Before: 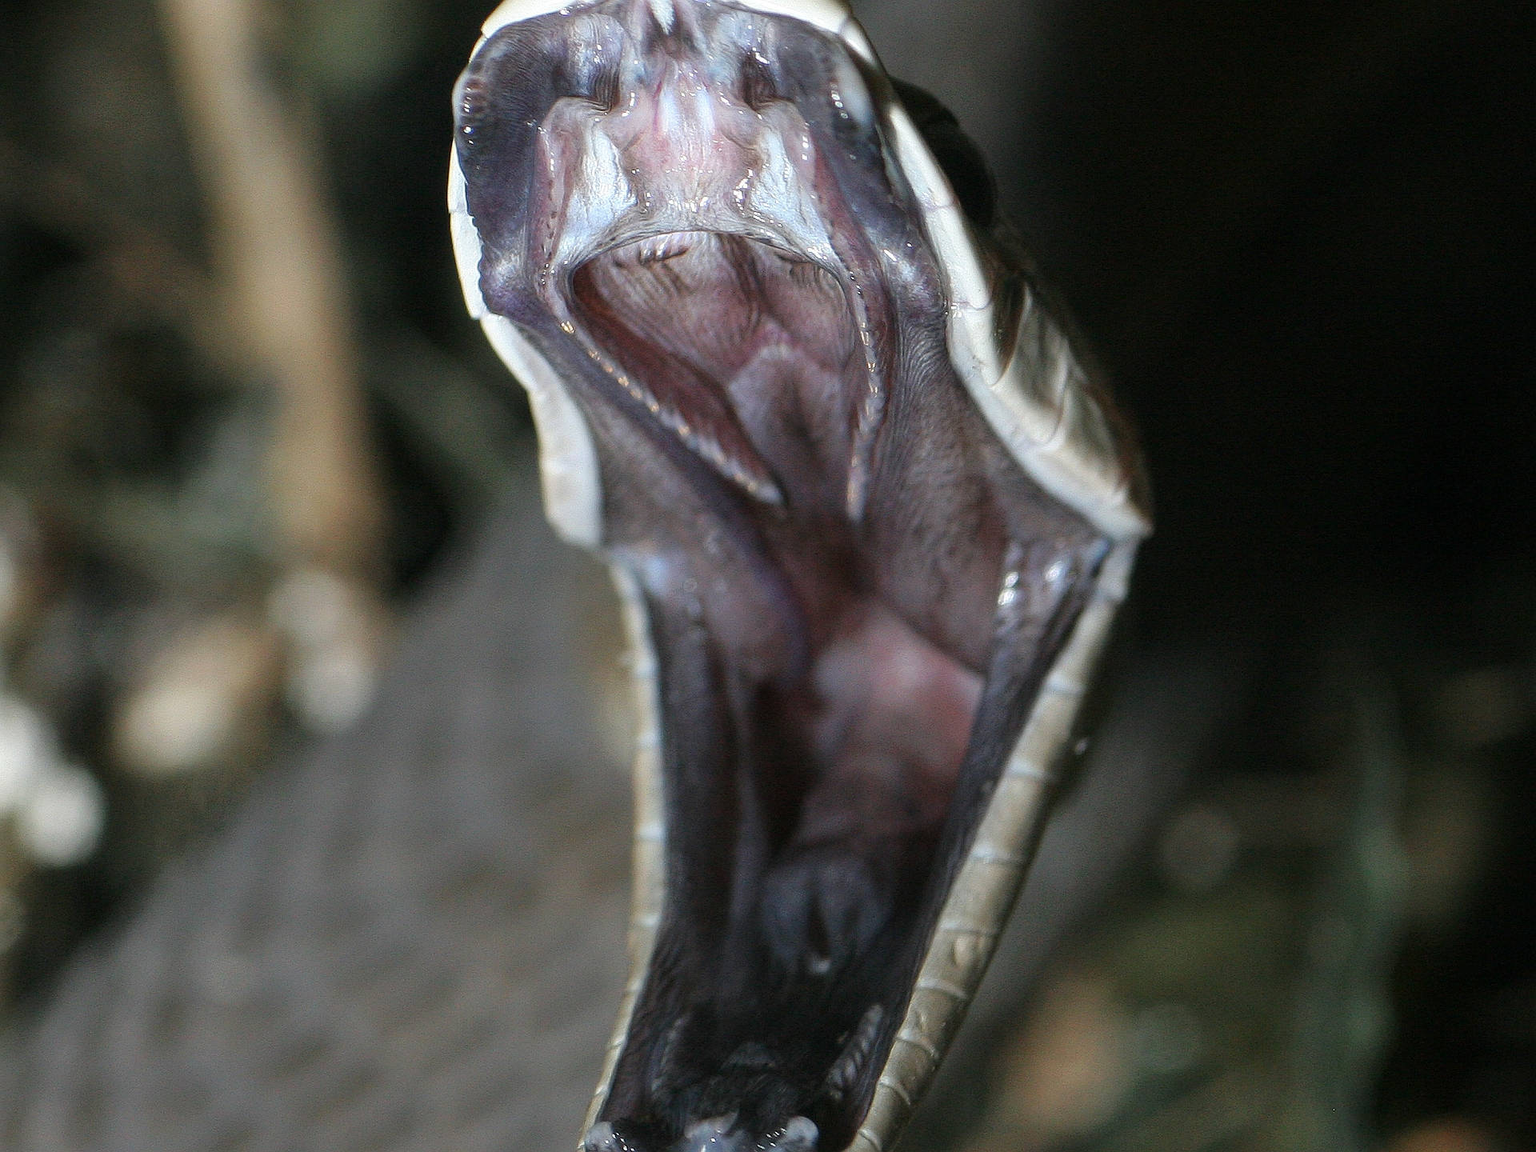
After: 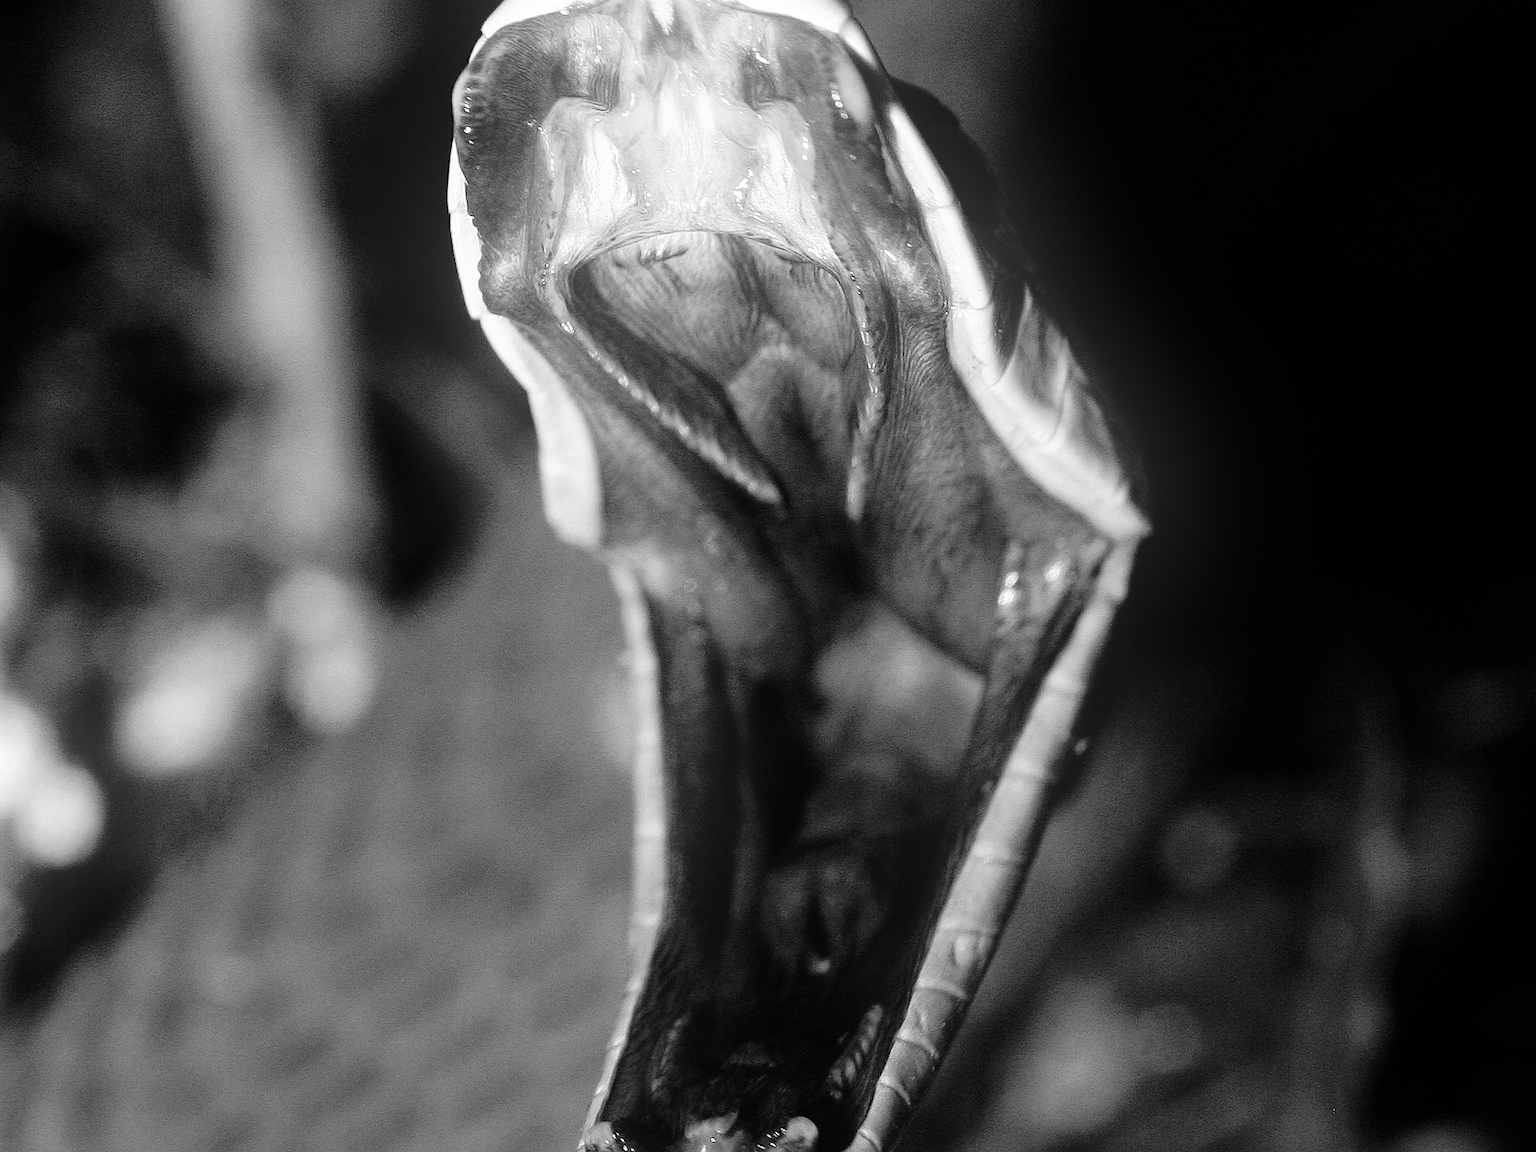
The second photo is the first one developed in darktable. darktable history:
bloom: on, module defaults
tone curve: curves: ch0 [(0, 0) (0.003, 0) (0.011, 0.001) (0.025, 0.003) (0.044, 0.005) (0.069, 0.012) (0.1, 0.023) (0.136, 0.039) (0.177, 0.088) (0.224, 0.15) (0.277, 0.239) (0.335, 0.334) (0.399, 0.43) (0.468, 0.526) (0.543, 0.621) (0.623, 0.711) (0.709, 0.791) (0.801, 0.87) (0.898, 0.949) (1, 1)], preserve colors none
velvia: strength 74%
color balance rgb: perceptual saturation grading › global saturation -3%
monochrome: on, module defaults
